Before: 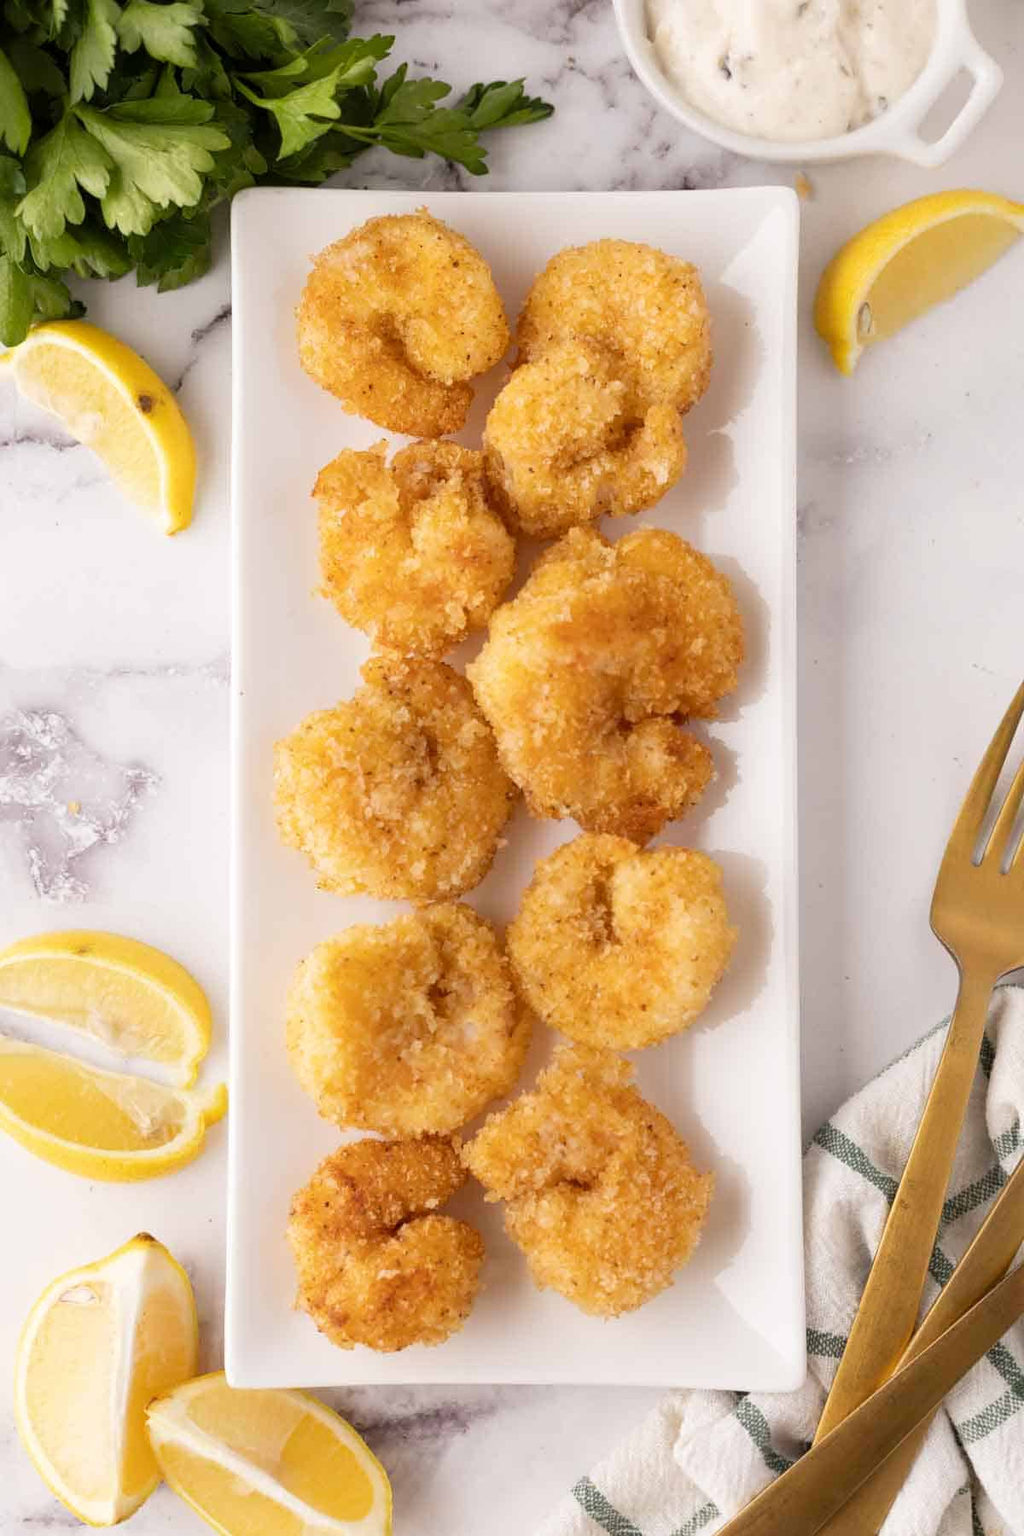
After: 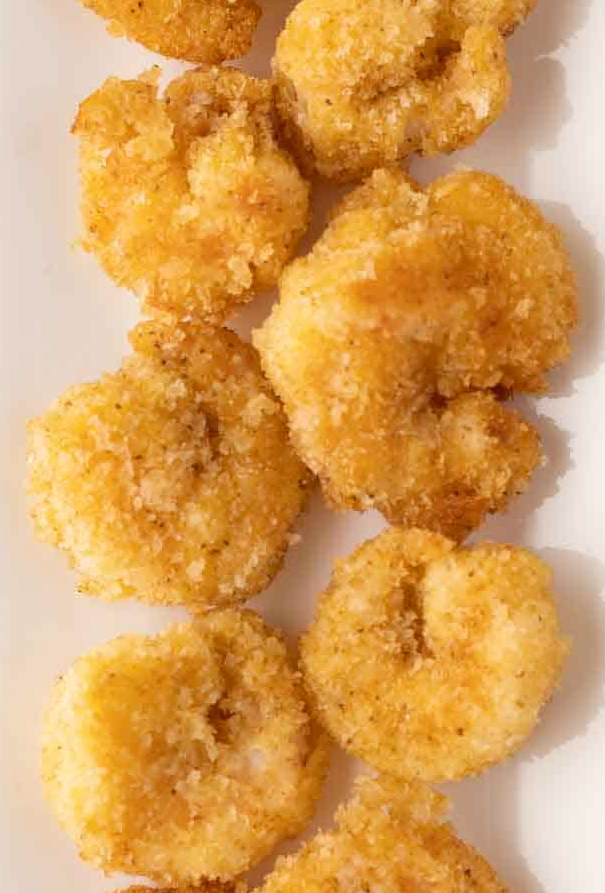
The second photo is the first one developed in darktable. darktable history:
color correction: highlights b* 2.96
crop: left 24.565%, top 24.952%, right 24.982%, bottom 25.404%
